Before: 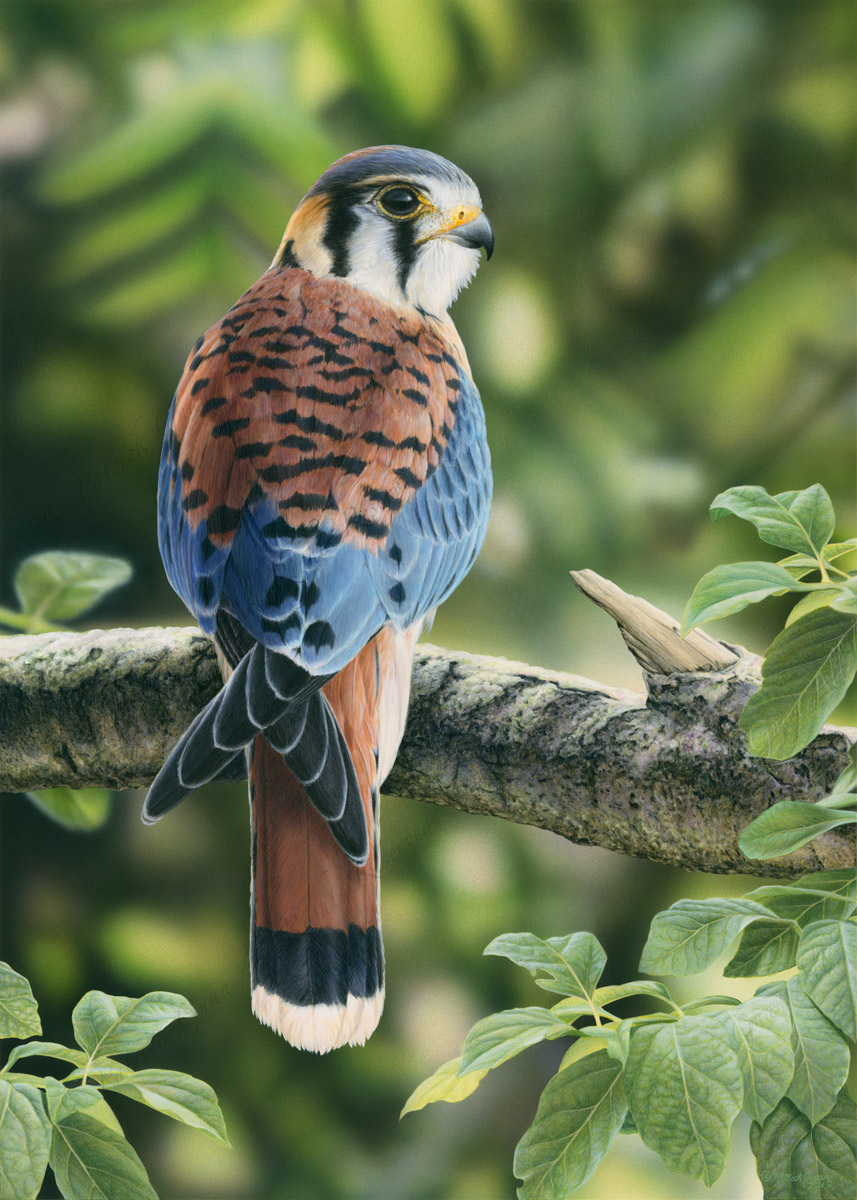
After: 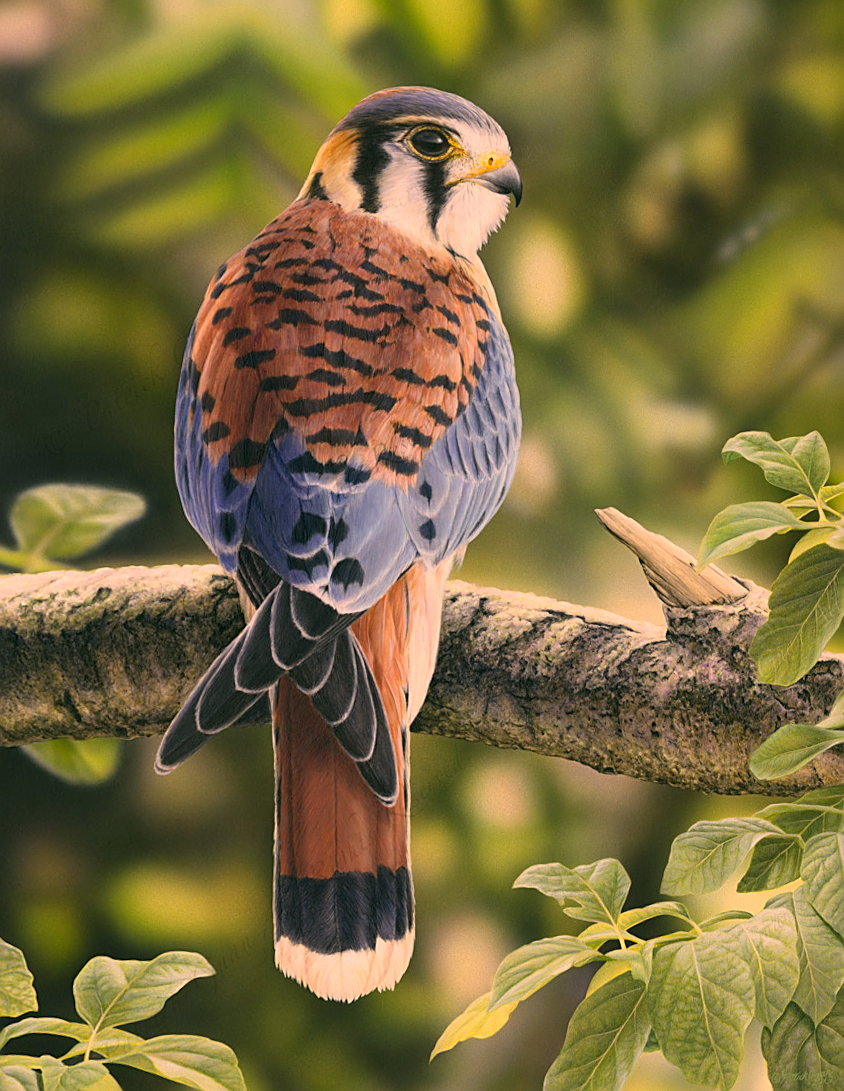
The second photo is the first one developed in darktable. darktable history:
sharpen: on, module defaults
shadows and highlights: shadows 25, highlights -48, soften with gaussian
rotate and perspective: rotation -0.013°, lens shift (vertical) -0.027, lens shift (horizontal) 0.178, crop left 0.016, crop right 0.989, crop top 0.082, crop bottom 0.918
color correction: highlights a* 21.88, highlights b* 22.25
